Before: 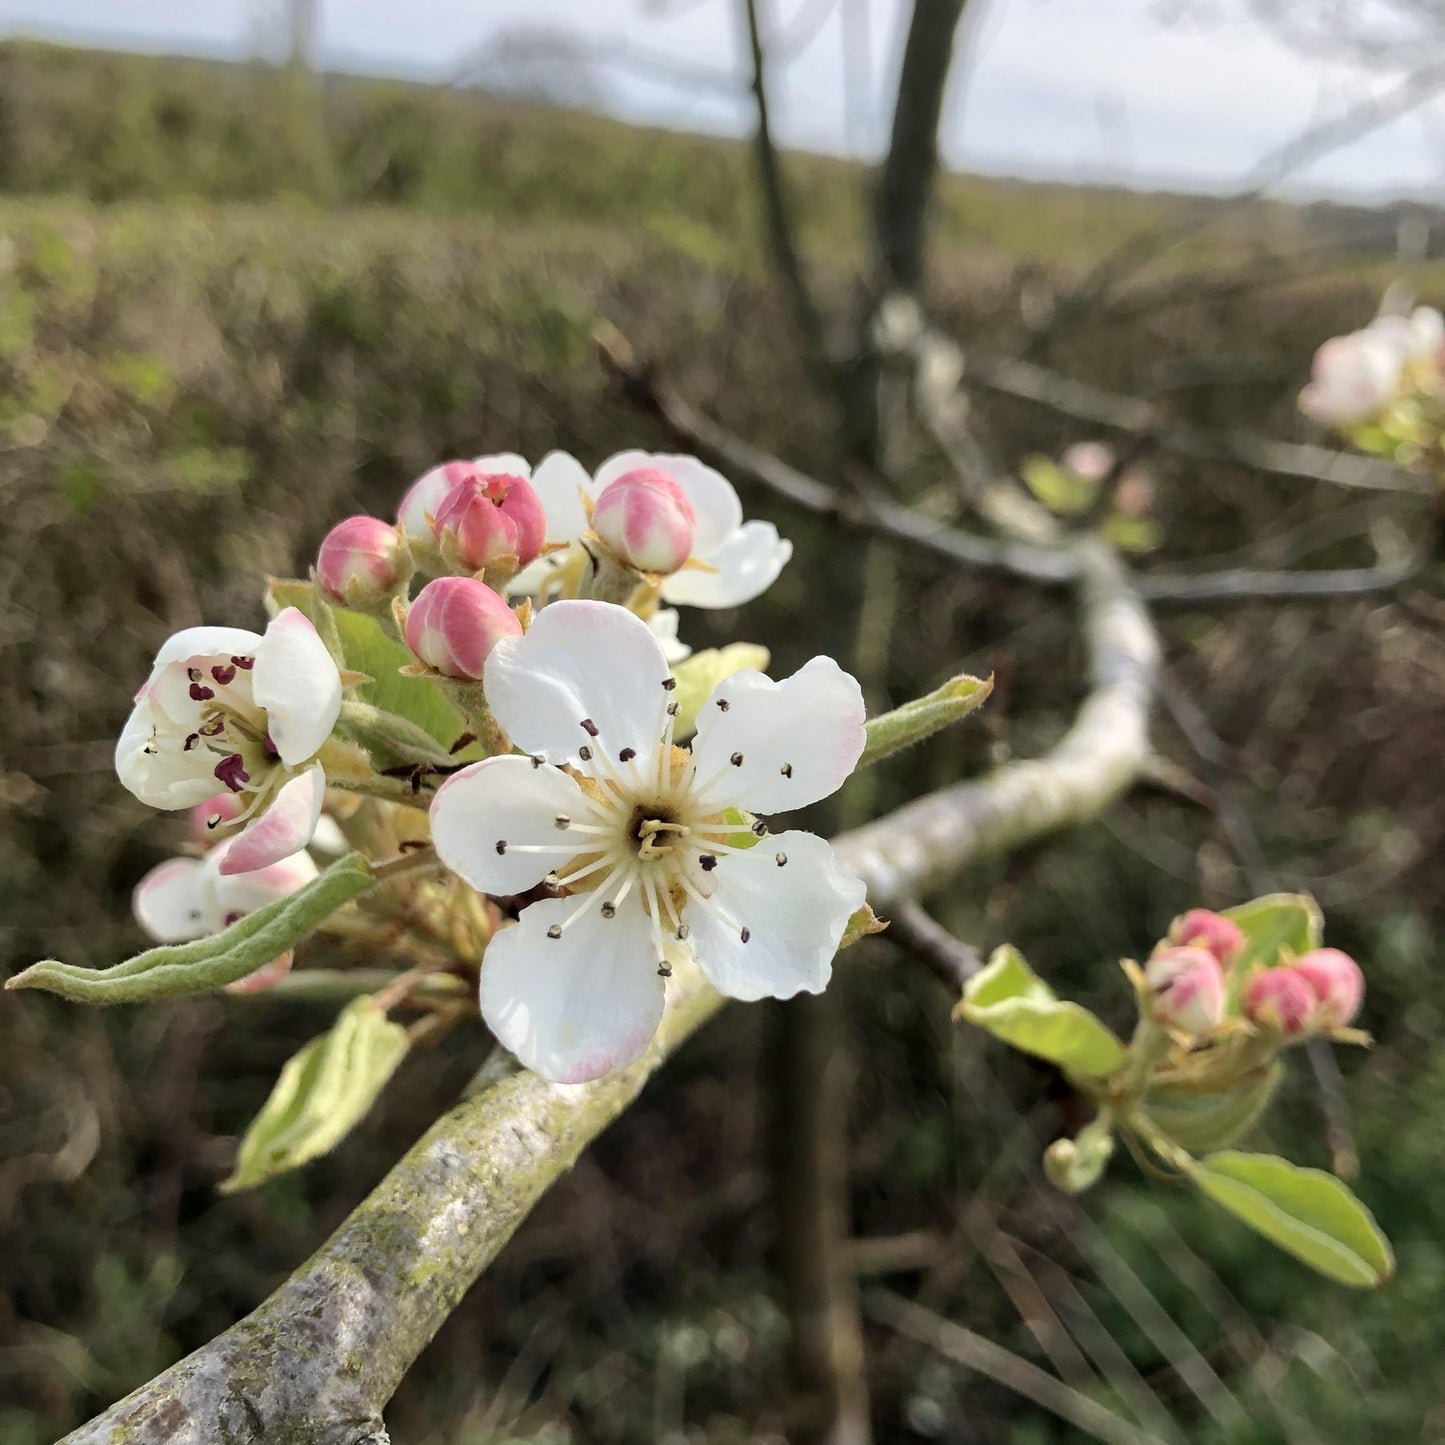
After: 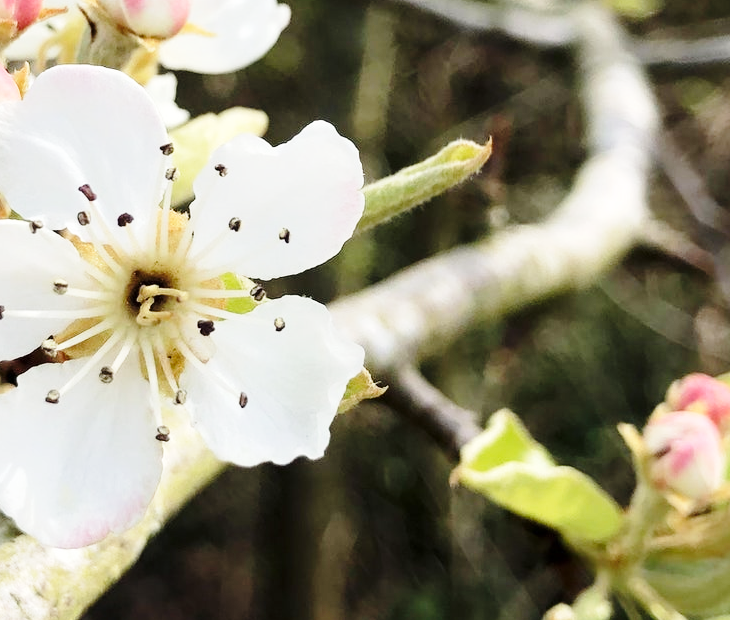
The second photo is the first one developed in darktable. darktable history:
base curve: curves: ch0 [(0, 0) (0.028, 0.03) (0.121, 0.232) (0.46, 0.748) (0.859, 0.968) (1, 1)], preserve colors none
crop: left 34.778%, top 37.084%, right 14.655%, bottom 19.966%
